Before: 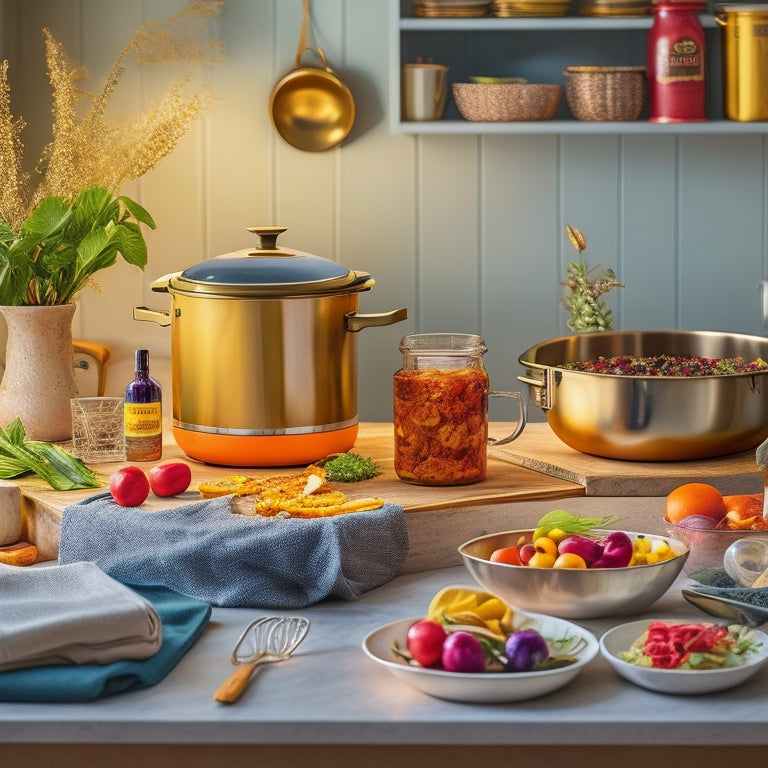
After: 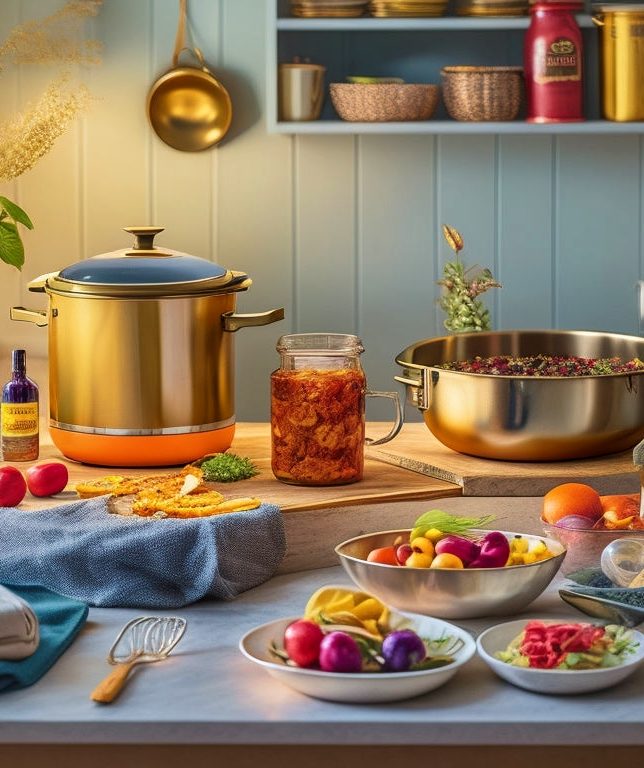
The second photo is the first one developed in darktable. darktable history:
crop: left 16.129%
local contrast: mode bilateral grid, contrast 21, coarseness 49, detail 120%, midtone range 0.2
velvia: on, module defaults
